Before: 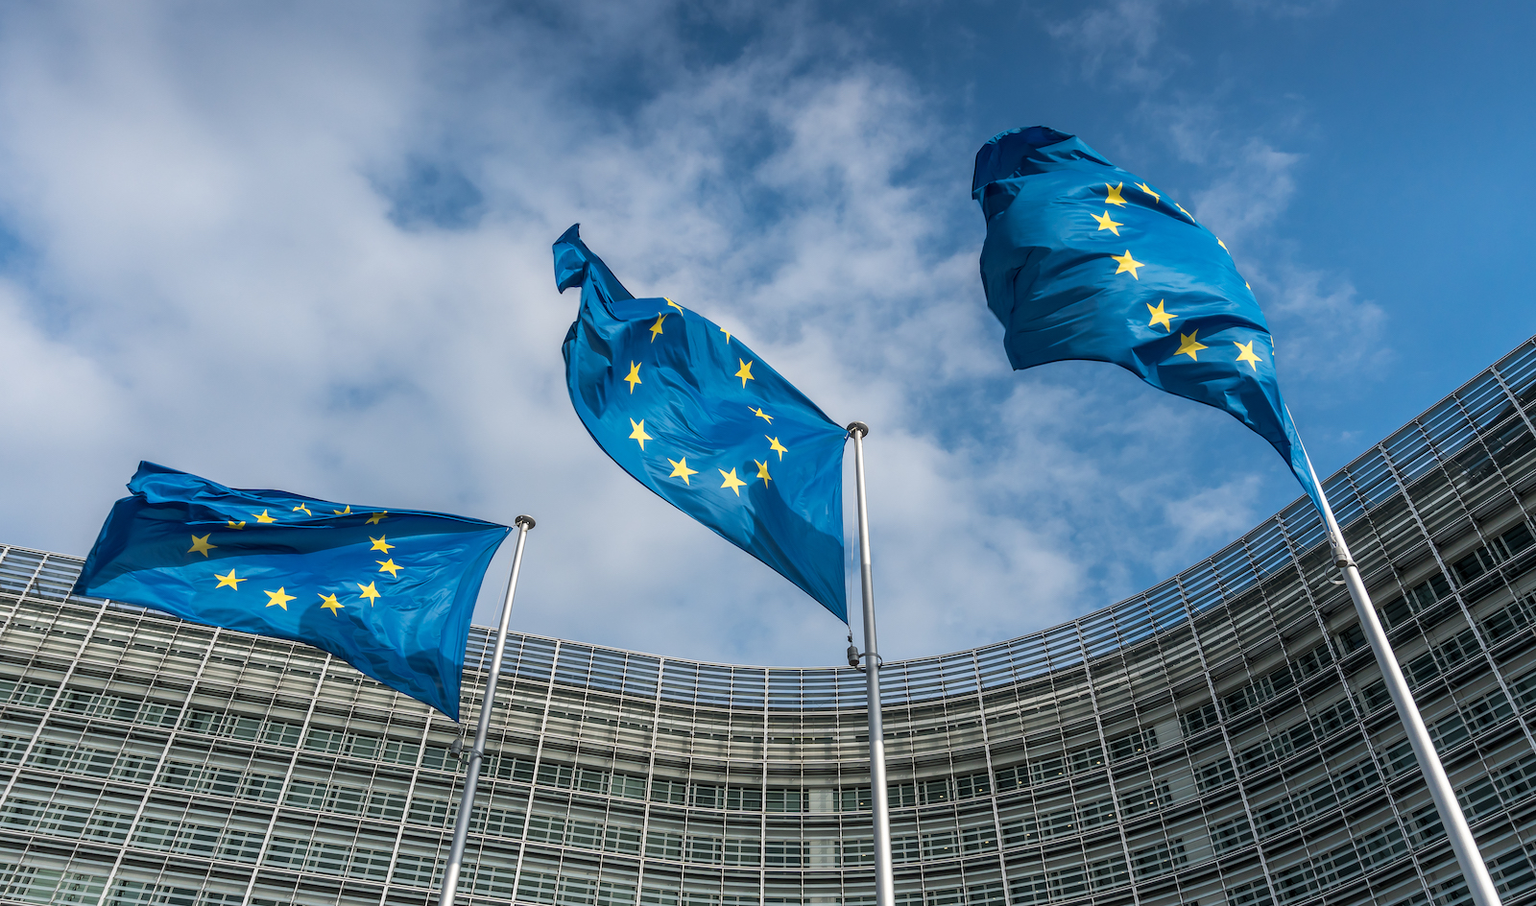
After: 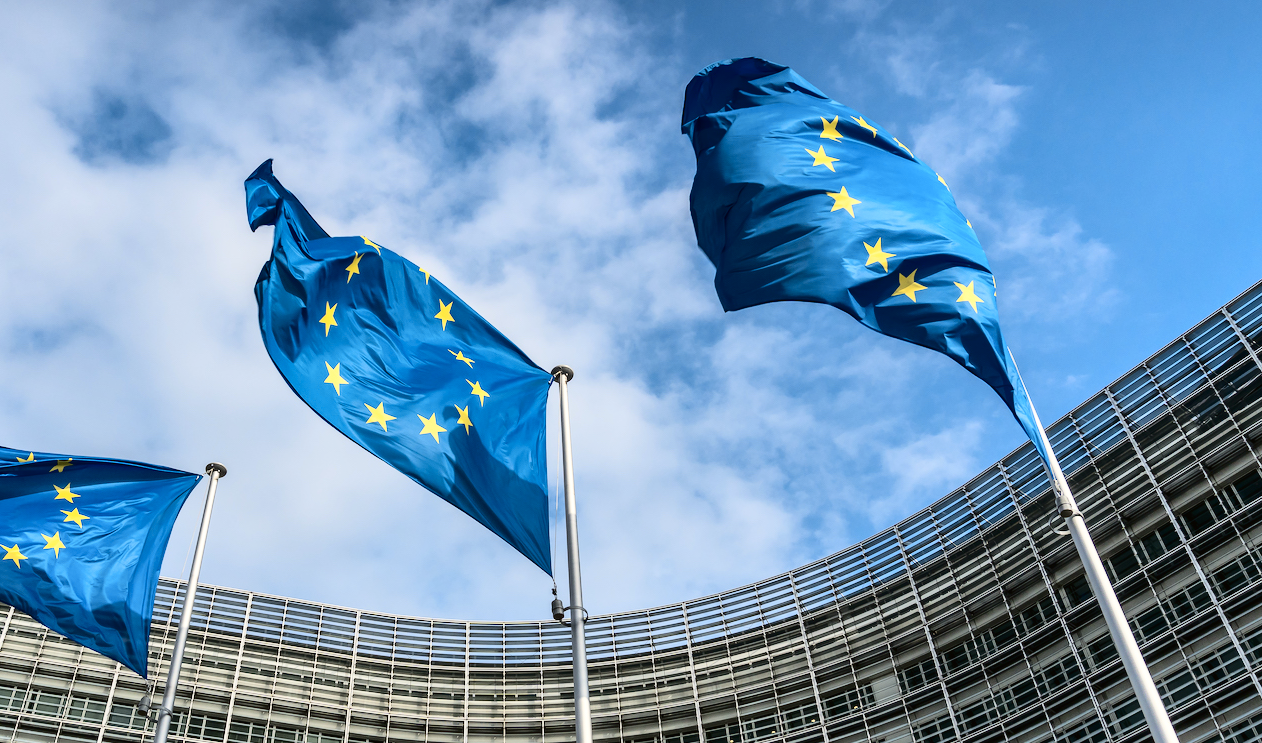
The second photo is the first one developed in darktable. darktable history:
crop and rotate: left 20.74%, top 7.912%, right 0.375%, bottom 13.378%
shadows and highlights: low approximation 0.01, soften with gaussian
contrast brightness saturation: contrast 0.24, brightness 0.09
tone curve: curves: ch0 [(0, 0.01) (0.058, 0.039) (0.159, 0.117) (0.282, 0.327) (0.45, 0.534) (0.676, 0.751) (0.89, 0.919) (1, 1)]; ch1 [(0, 0) (0.094, 0.081) (0.285, 0.299) (0.385, 0.403) (0.447, 0.455) (0.495, 0.496) (0.544, 0.552) (0.589, 0.612) (0.722, 0.728) (1, 1)]; ch2 [(0, 0) (0.257, 0.217) (0.43, 0.421) (0.498, 0.507) (0.531, 0.544) (0.56, 0.579) (0.625, 0.642) (1, 1)], color space Lab, independent channels, preserve colors none
